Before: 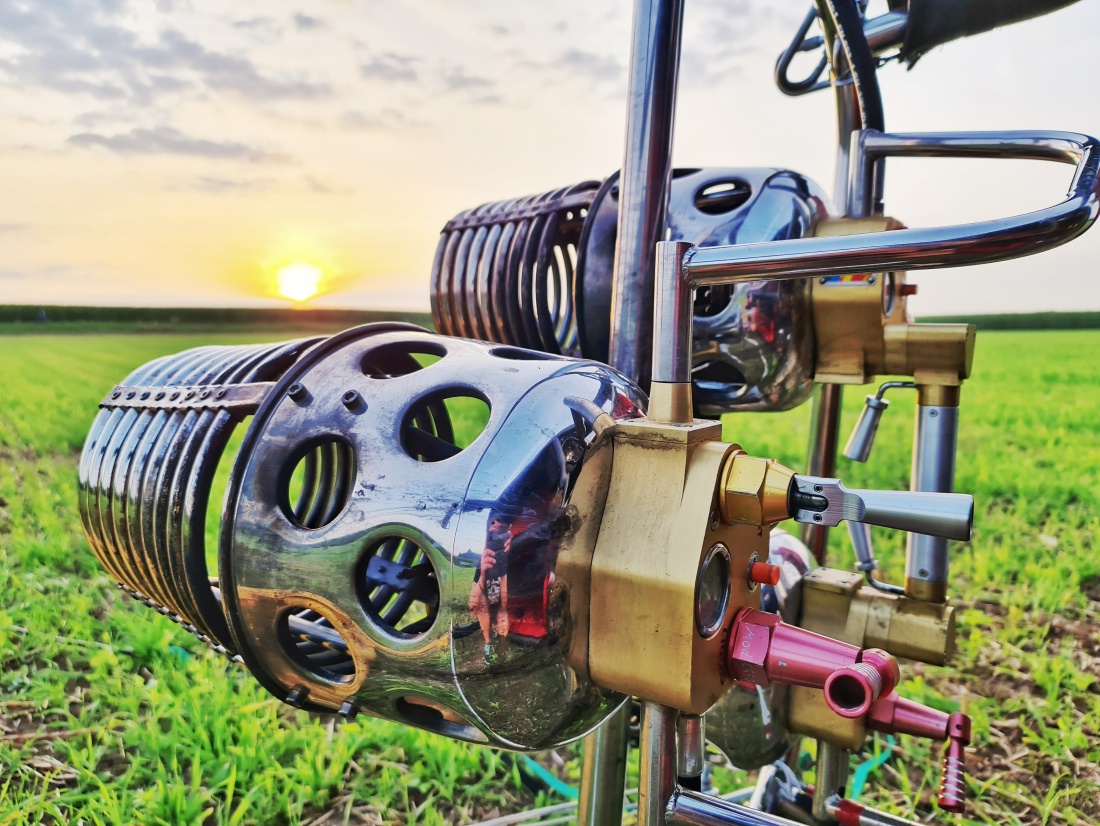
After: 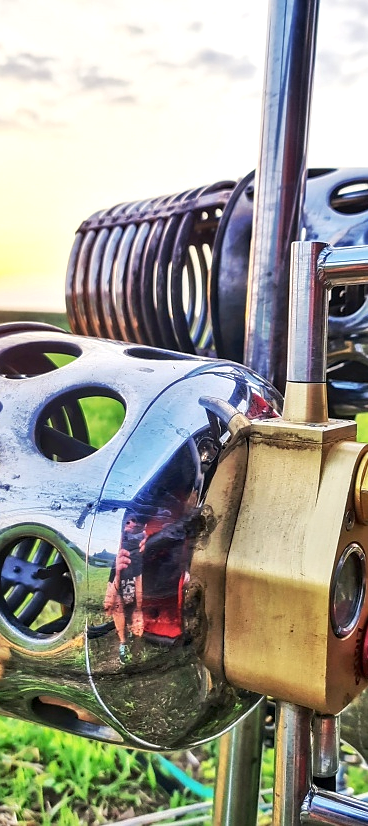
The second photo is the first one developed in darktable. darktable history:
crop: left 33.201%, right 33.313%
sharpen: radius 0.997
exposure: exposure 0.37 EV, compensate highlight preservation false
local contrast: detail 130%
